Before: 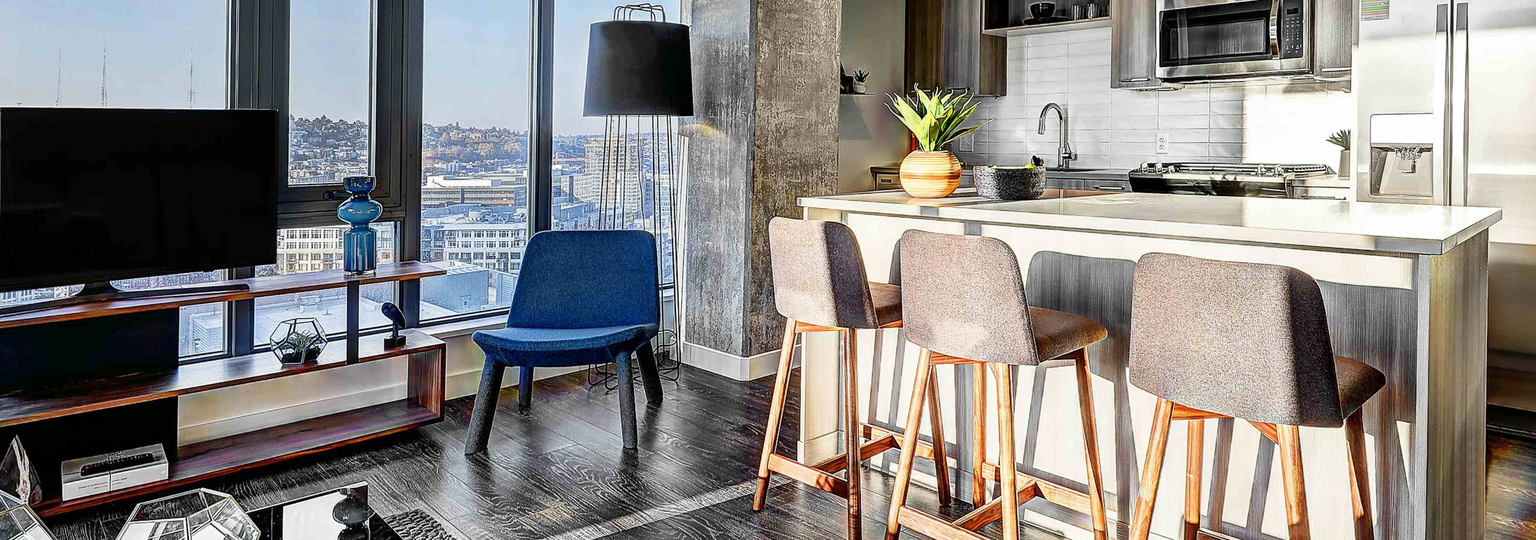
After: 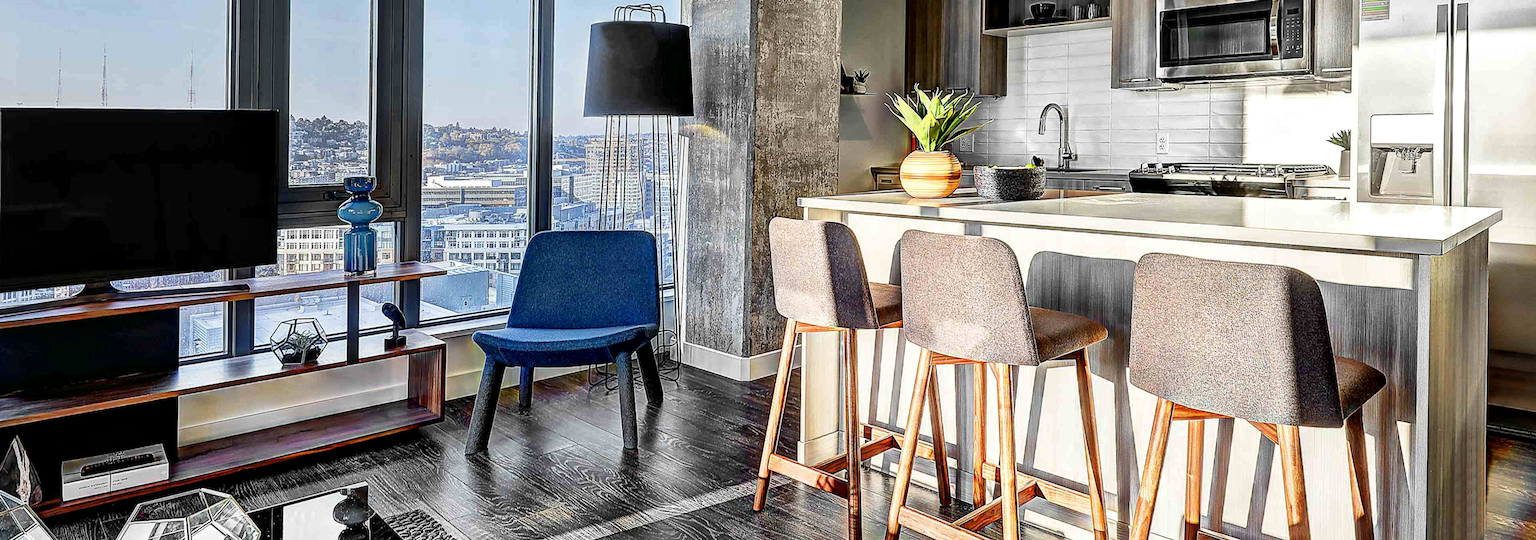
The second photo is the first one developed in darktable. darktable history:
local contrast: mode bilateral grid, contrast 20, coarseness 50, detail 132%, midtone range 0.2
